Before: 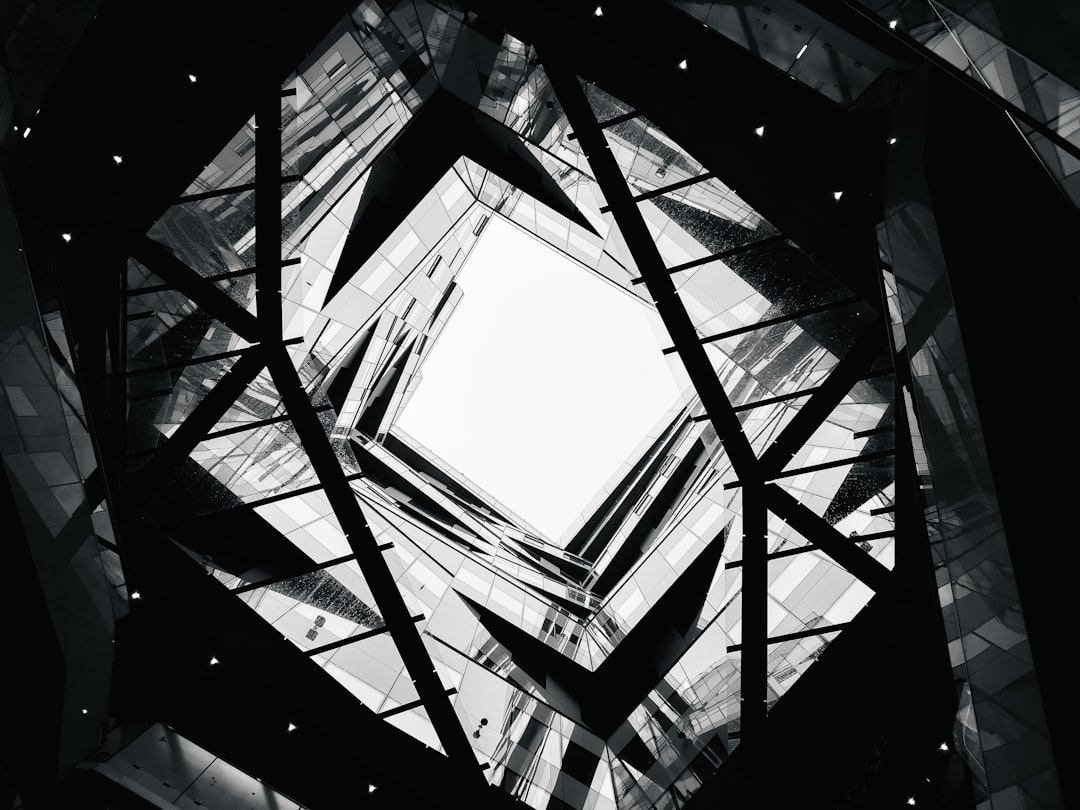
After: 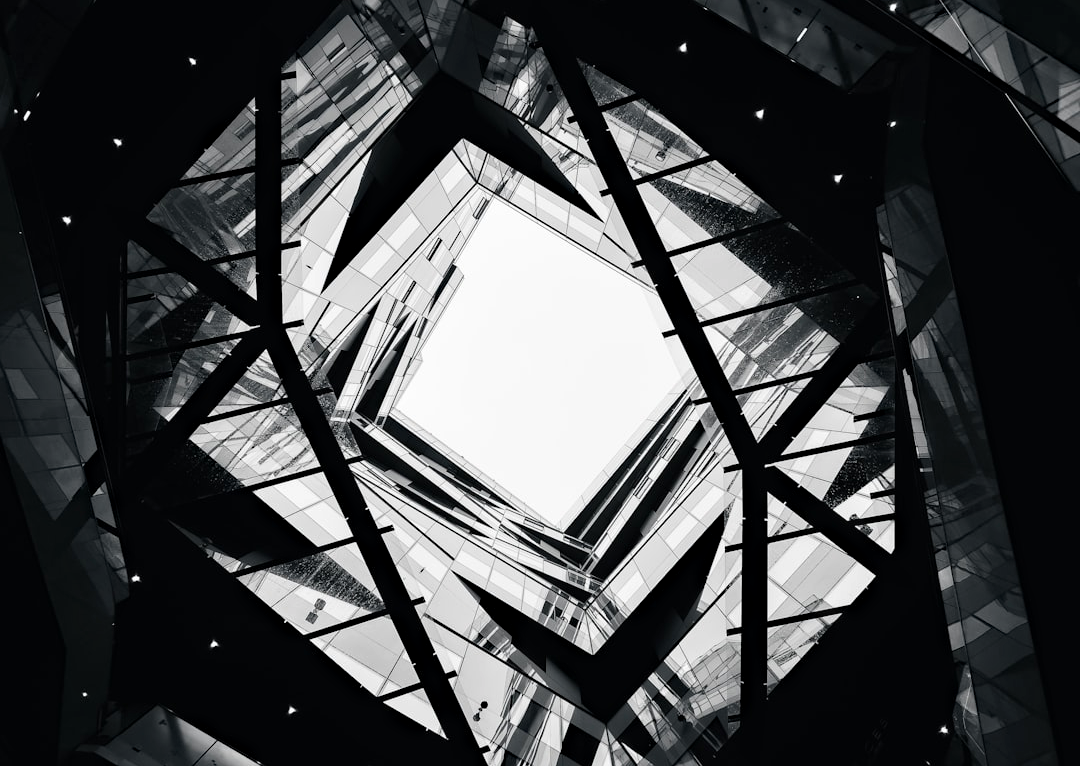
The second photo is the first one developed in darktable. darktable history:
crop and rotate: top 2.185%, bottom 3.211%
haze removal: compatibility mode true, adaptive false
